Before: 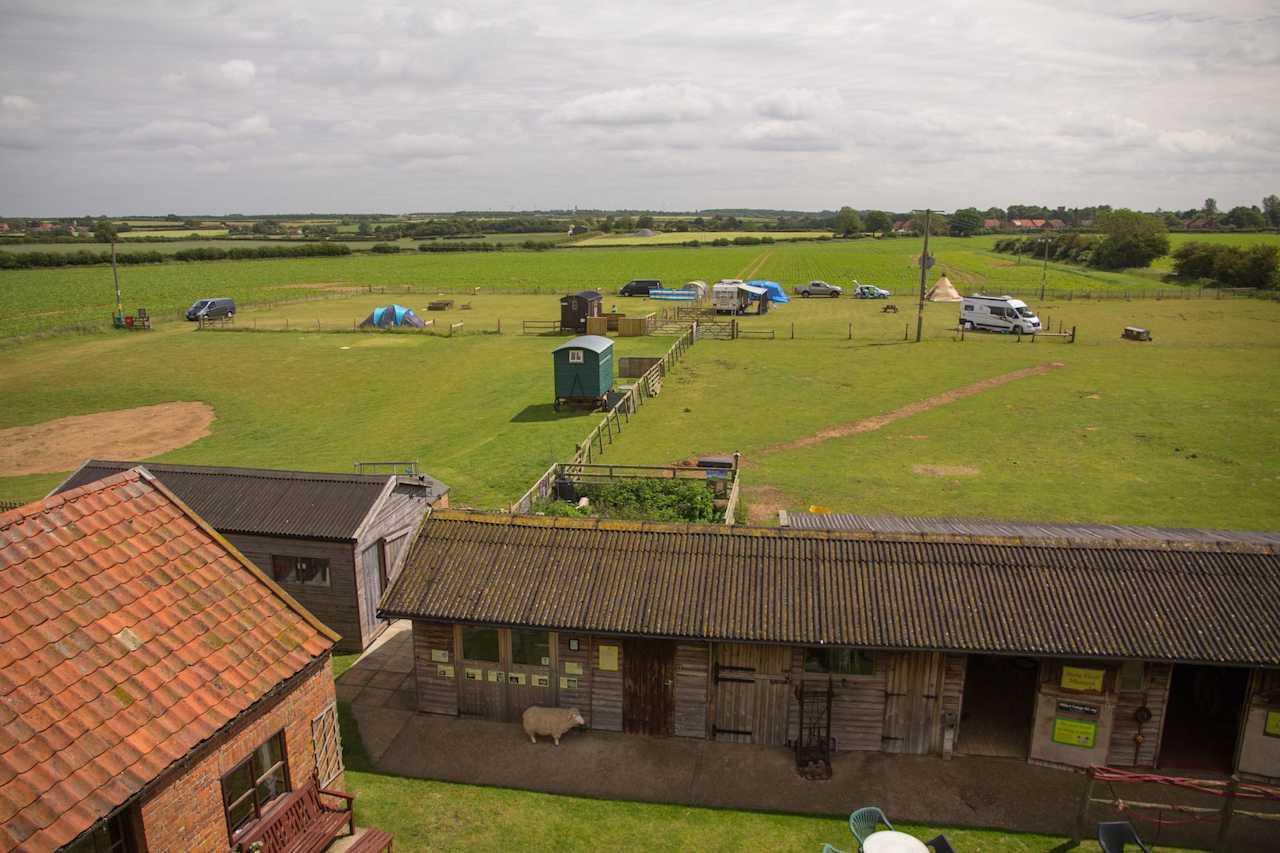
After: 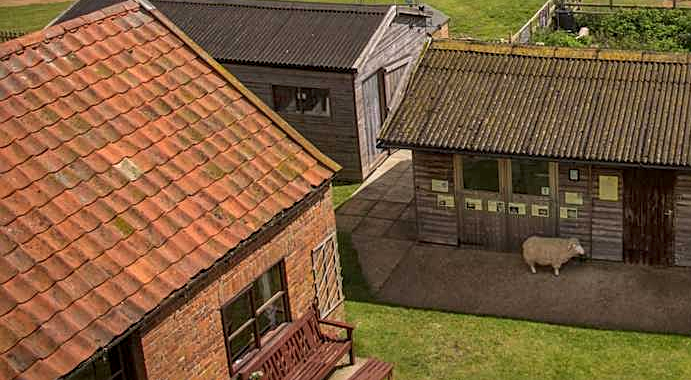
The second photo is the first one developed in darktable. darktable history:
crop and rotate: top 55.221%, right 46.013%, bottom 0.125%
local contrast: on, module defaults
shadows and highlights: shadows 39.36, highlights -52.16, low approximation 0.01, soften with gaussian
sharpen: on, module defaults
